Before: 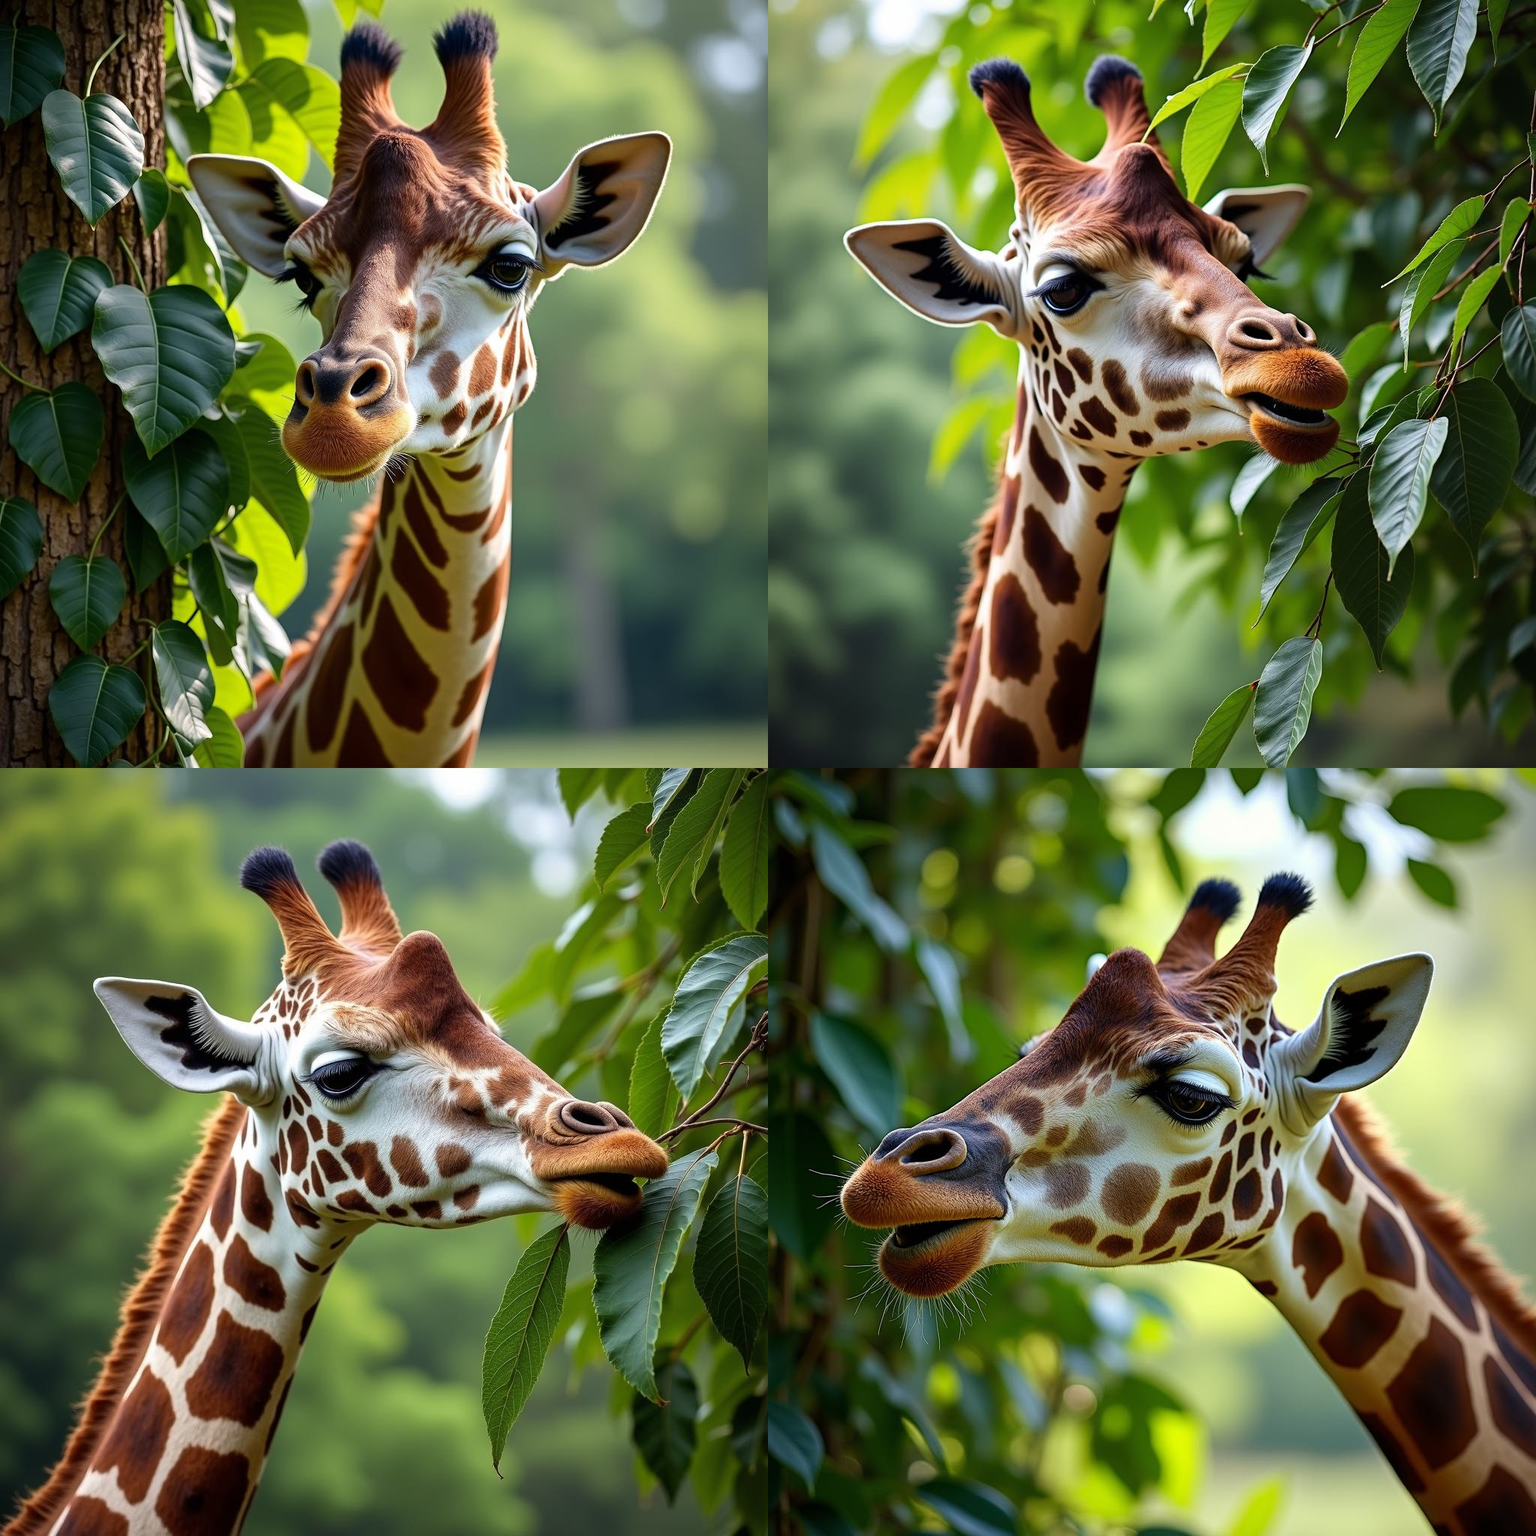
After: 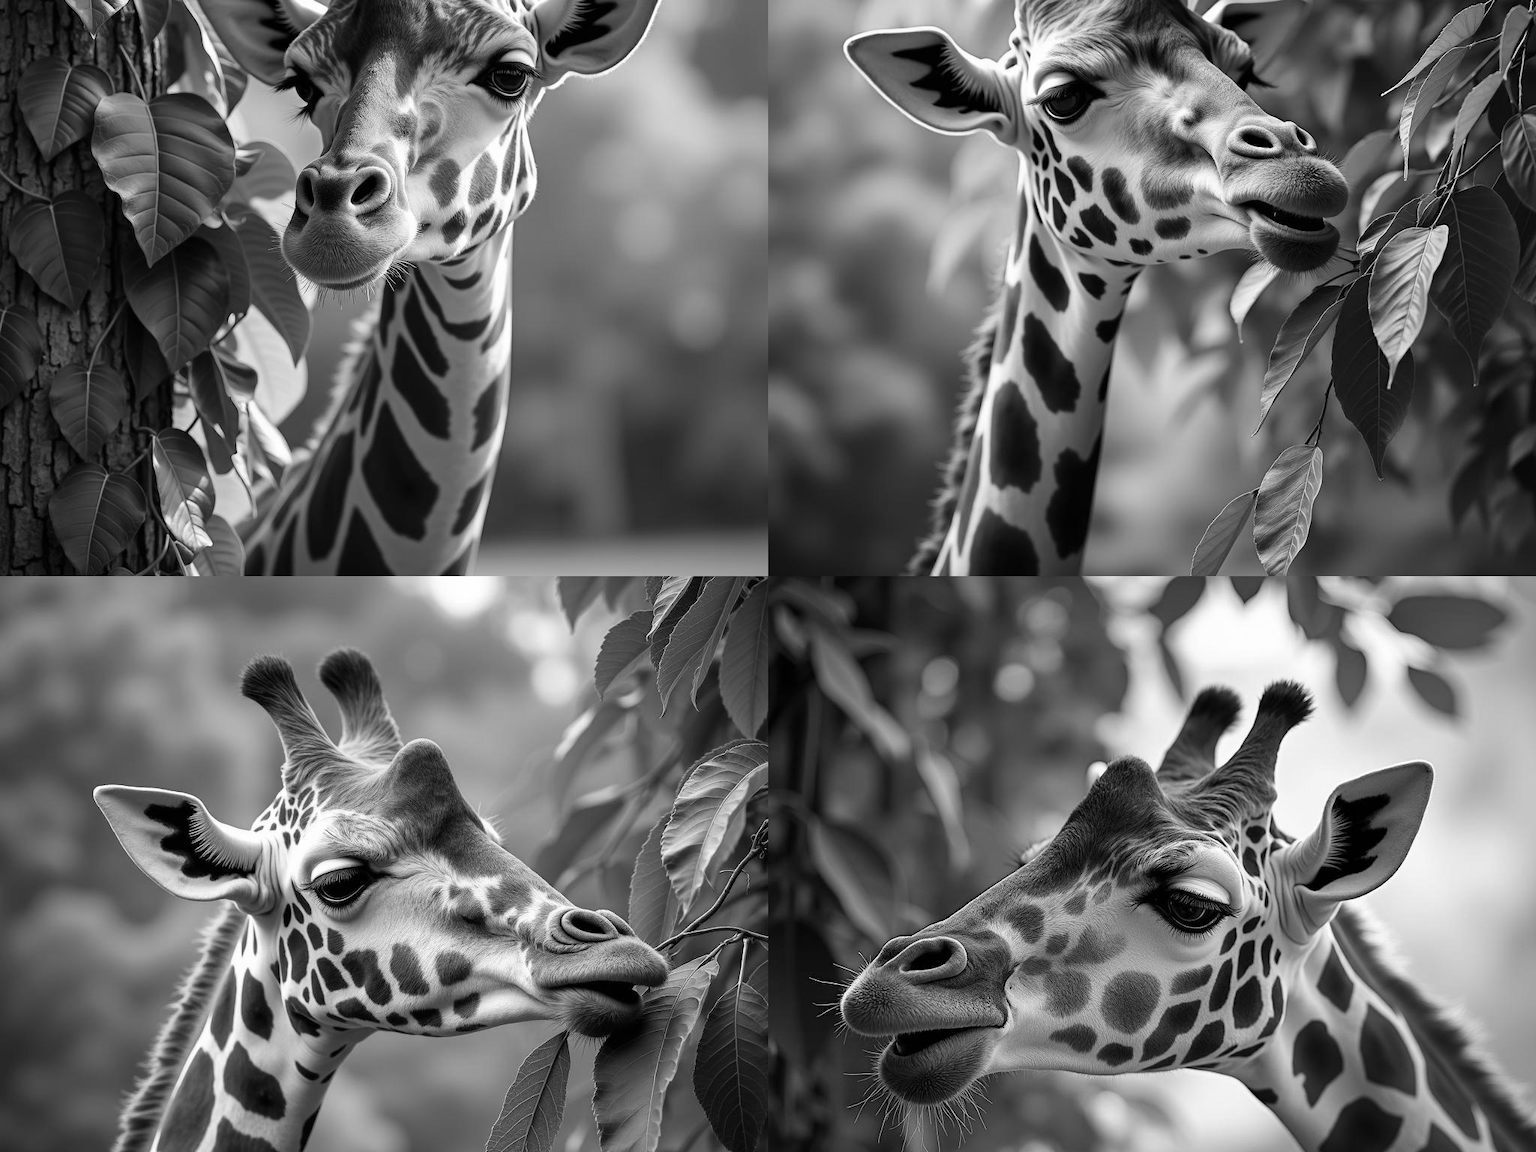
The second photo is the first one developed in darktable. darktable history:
monochrome: on, module defaults
crop and rotate: top 12.5%, bottom 12.5%
